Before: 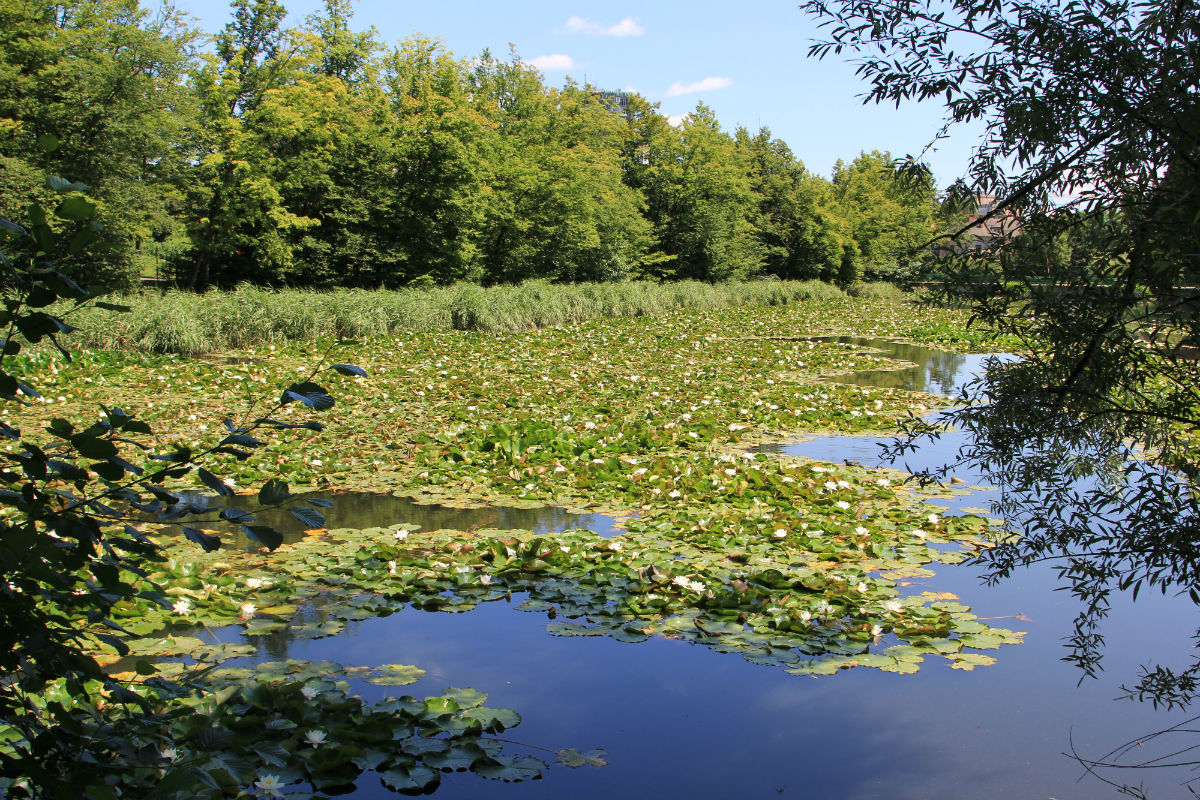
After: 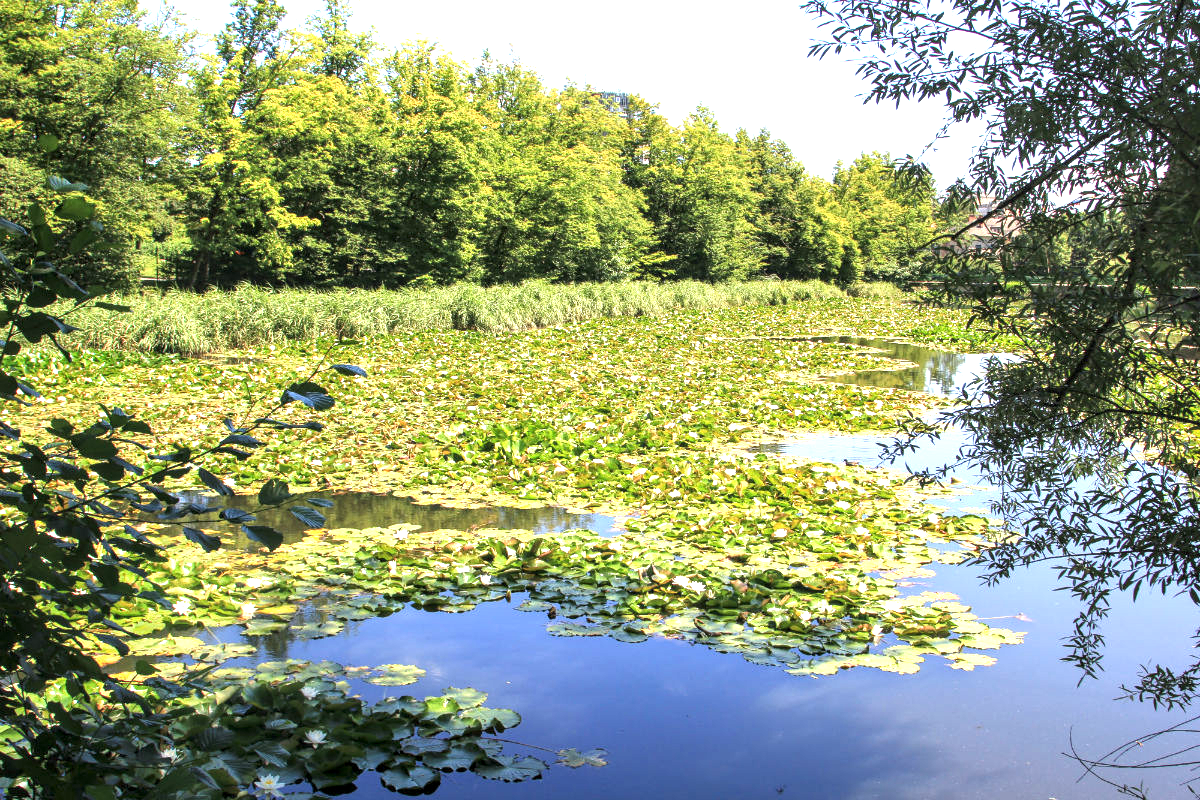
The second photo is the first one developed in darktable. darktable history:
exposure: black level correction 0, exposure 1.187 EV, compensate exposure bias true, compensate highlight preservation false
local contrast: detail 130%
